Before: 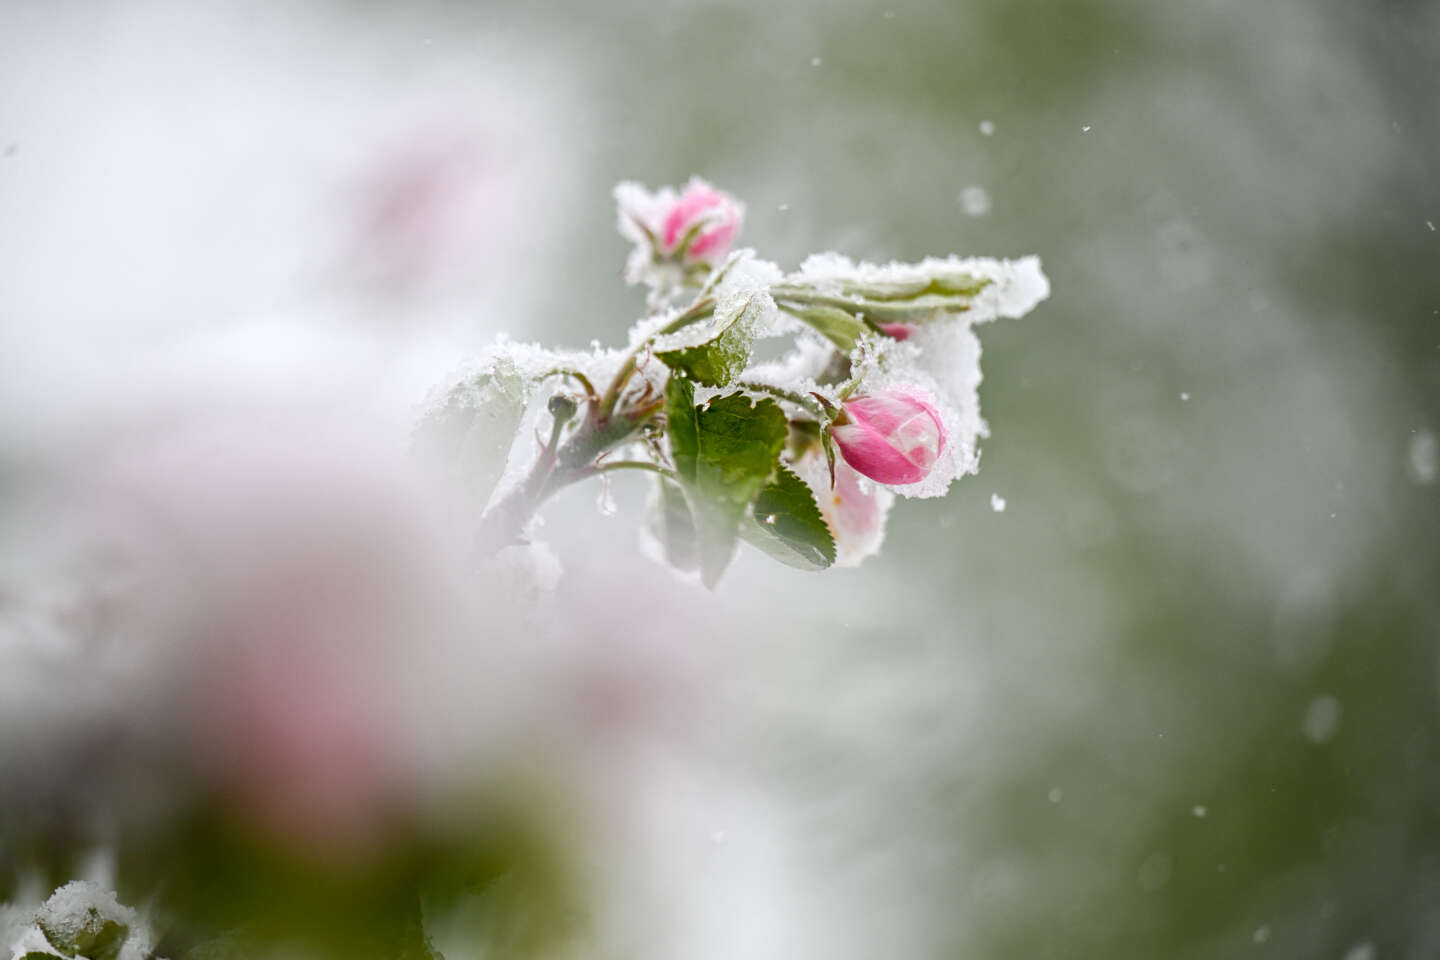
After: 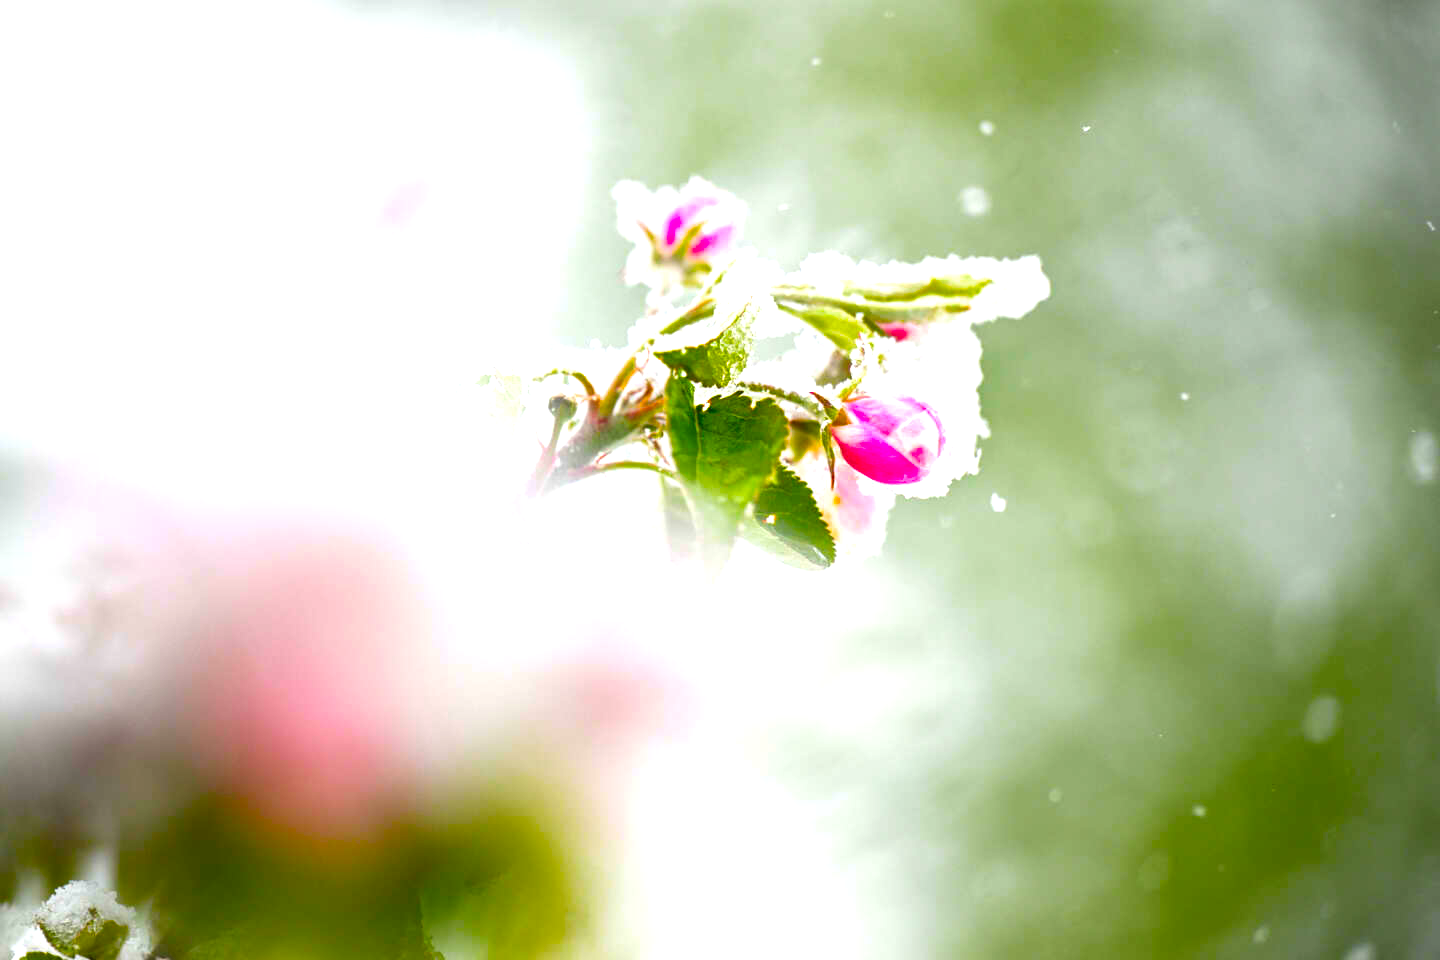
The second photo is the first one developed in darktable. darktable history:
exposure: black level correction -0.005, exposure 1.002 EV, compensate highlight preservation false
color balance rgb: linear chroma grading › global chroma 15%, perceptual saturation grading › global saturation 30%
color correction: saturation 1.34
